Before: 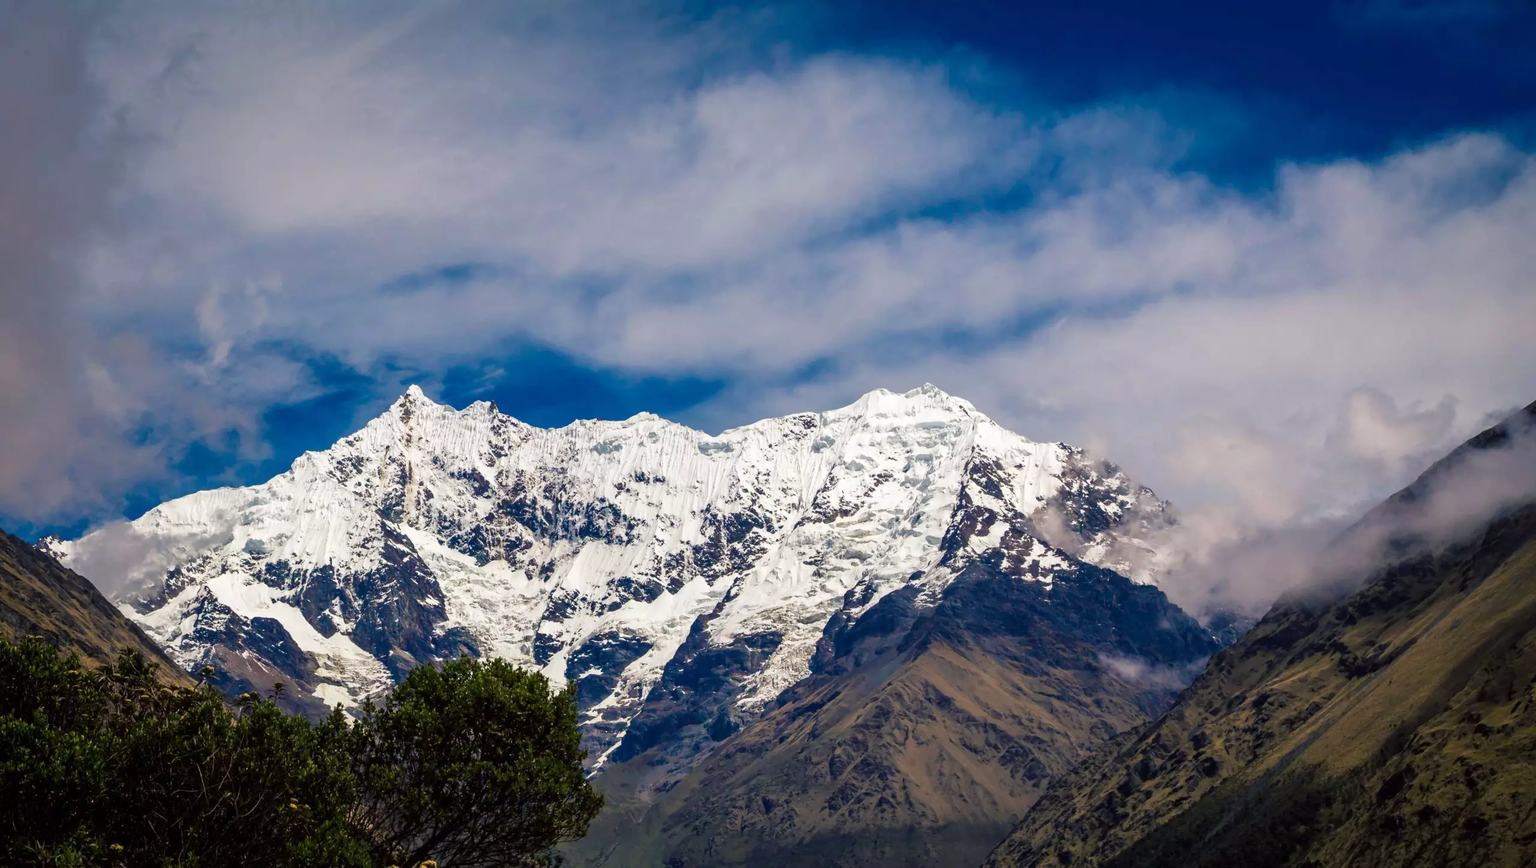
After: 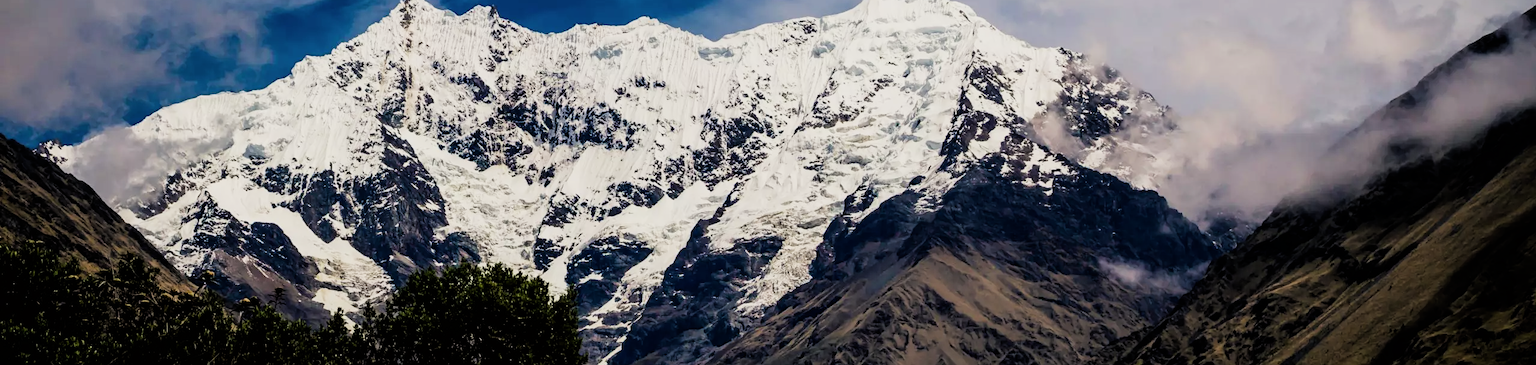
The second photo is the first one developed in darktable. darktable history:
filmic rgb: black relative exposure -5 EV, hardness 2.88, contrast 1.4, highlights saturation mix -30%
color correction: highlights b* 3
crop: top 45.551%, bottom 12.262%
